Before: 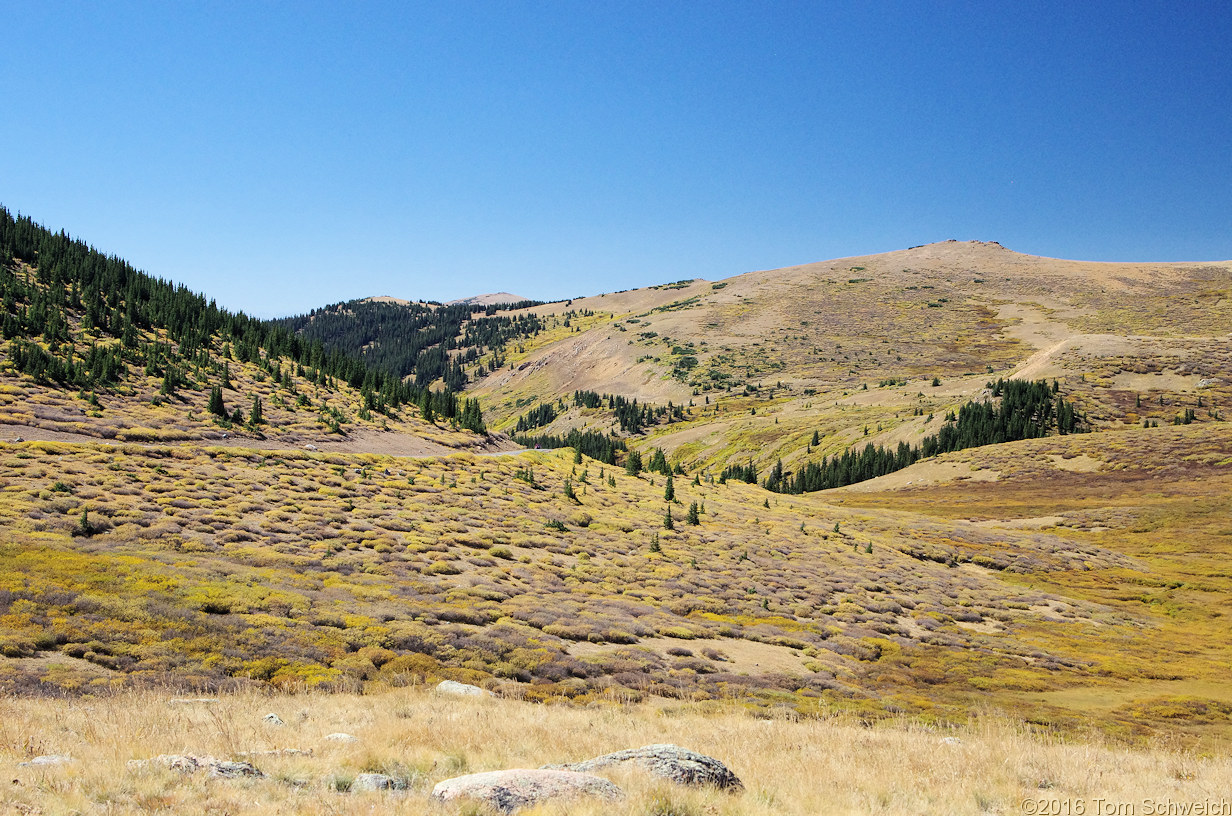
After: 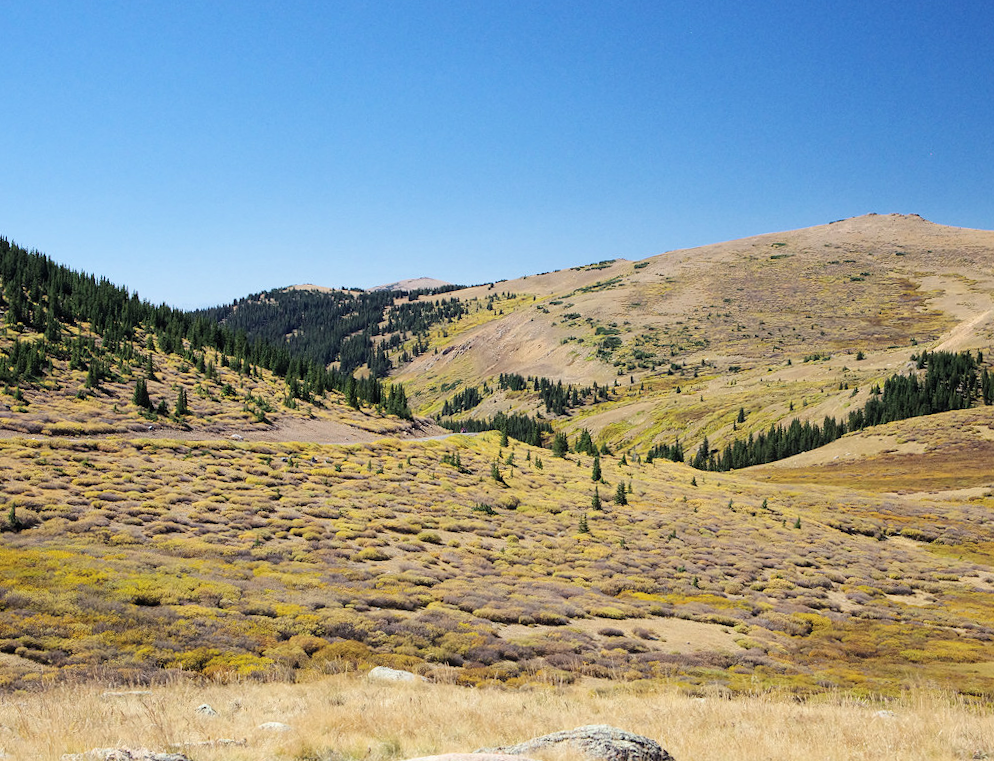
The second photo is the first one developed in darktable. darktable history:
crop and rotate: angle 1.46°, left 4.43%, top 0.503%, right 11.767%, bottom 2.614%
